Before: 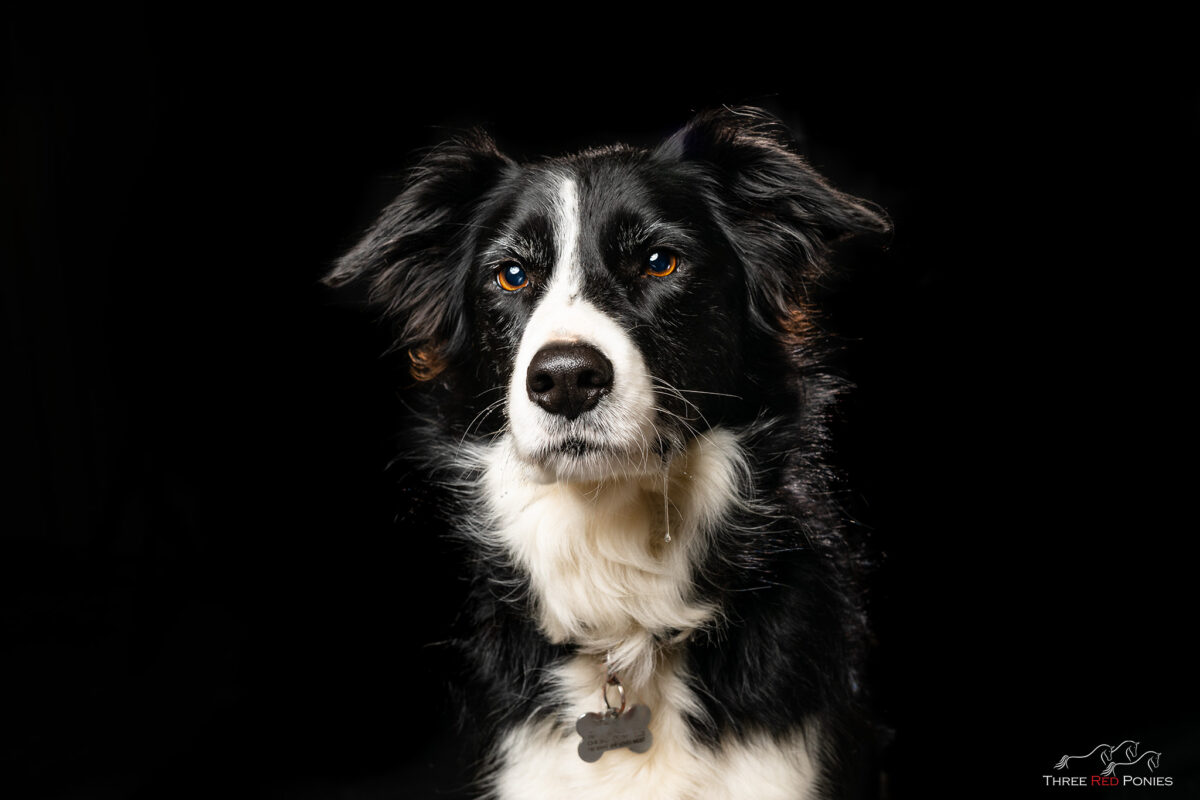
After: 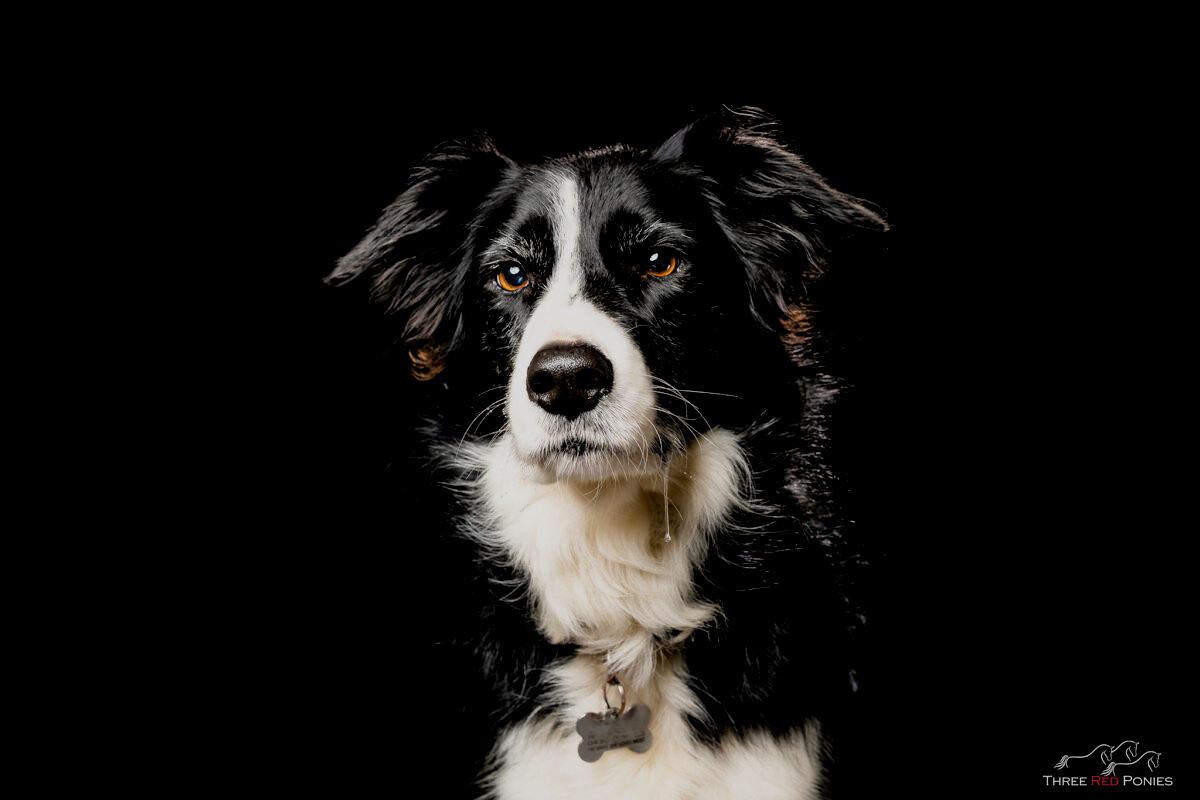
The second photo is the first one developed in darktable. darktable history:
filmic rgb: black relative exposure -7.65 EV, white relative exposure 4.56 EV, hardness 3.61
local contrast: mode bilateral grid, contrast 20, coarseness 50, detail 120%, midtone range 0.2
exposure: black level correction 0.007, exposure 0.159 EV, compensate highlight preservation false
